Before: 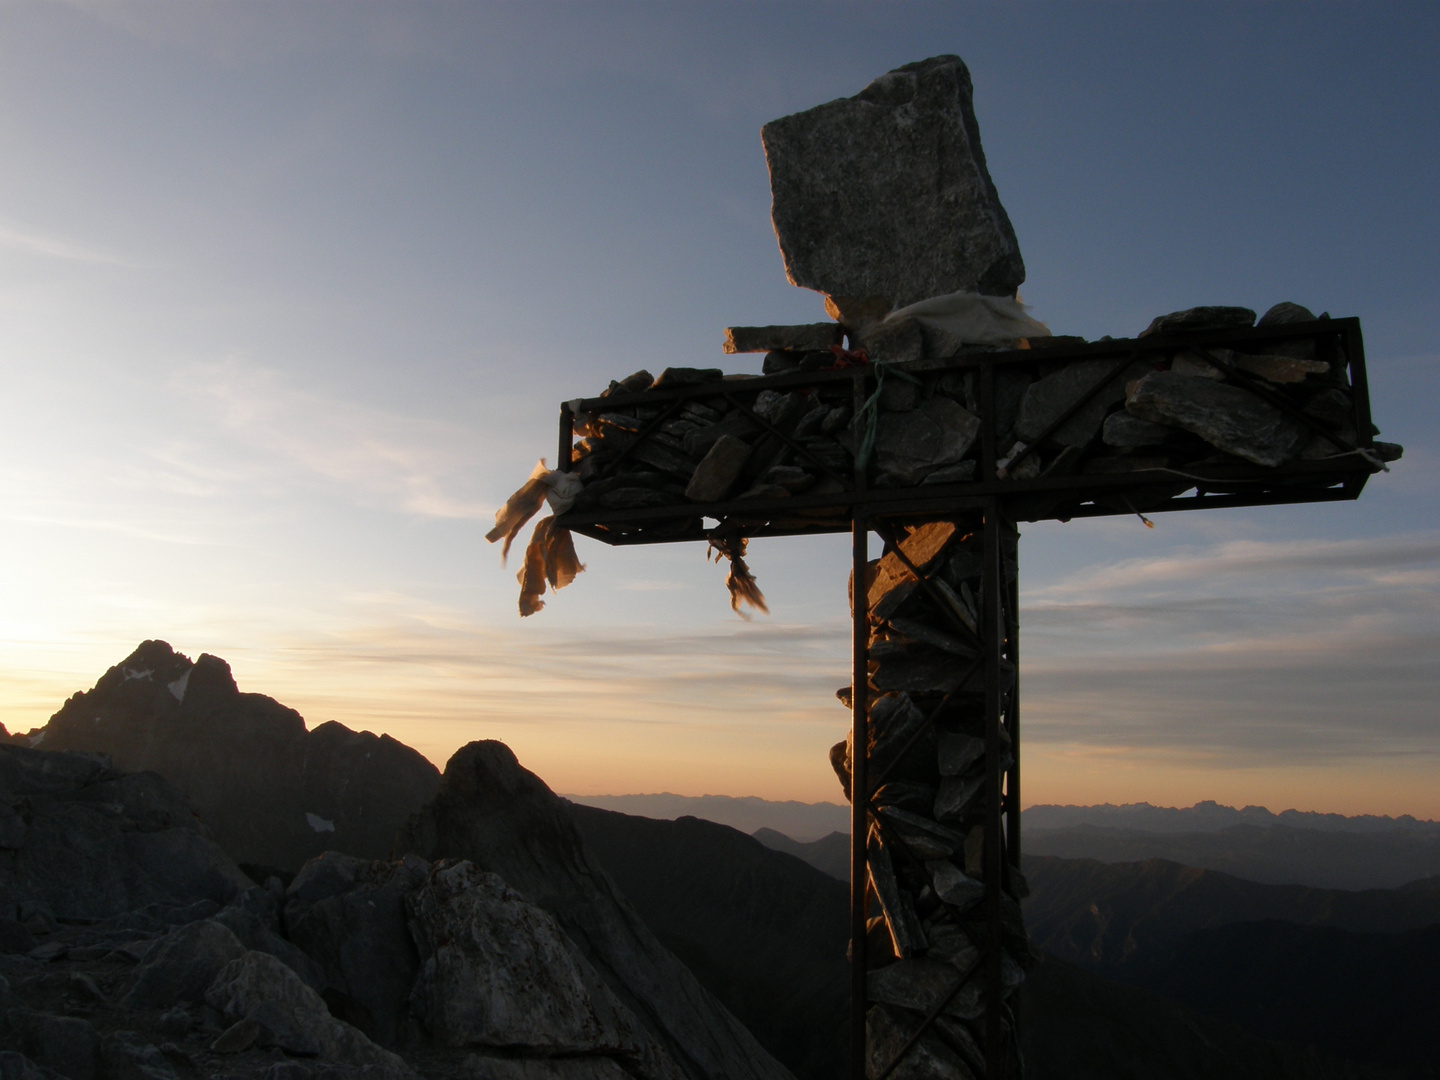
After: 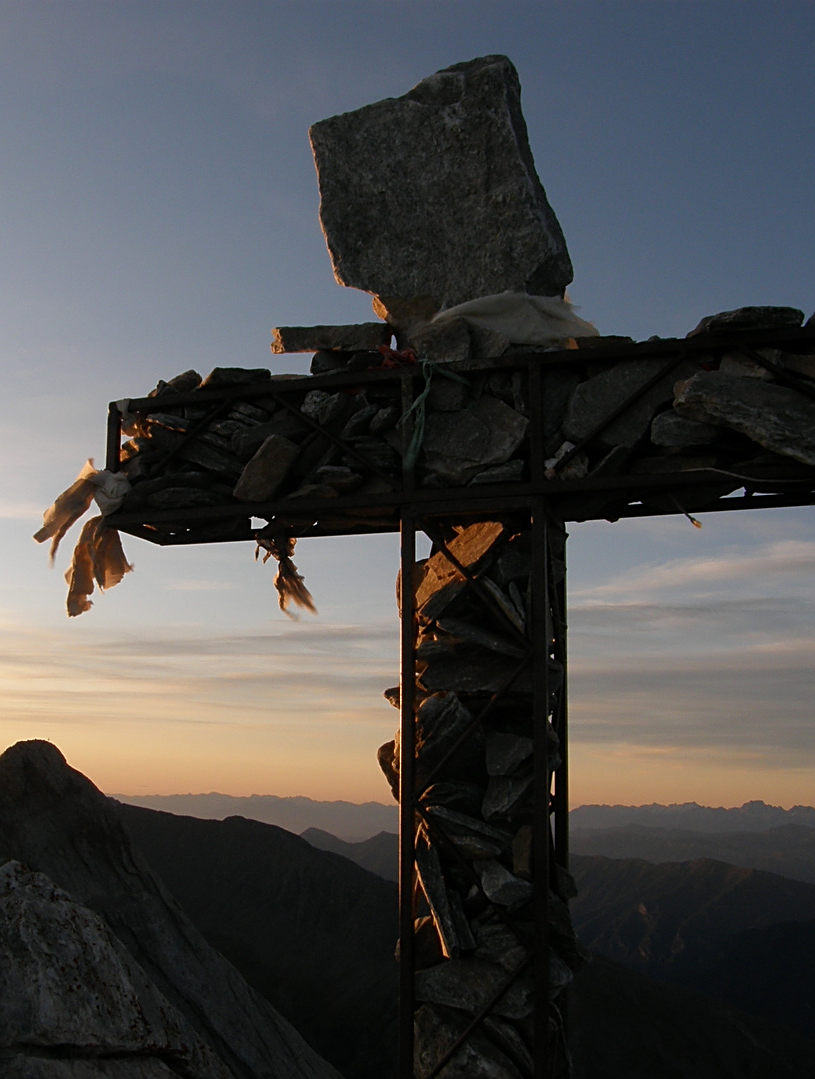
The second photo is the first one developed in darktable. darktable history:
sharpen: on, module defaults
crop: left 31.458%, top 0%, right 11.876%
